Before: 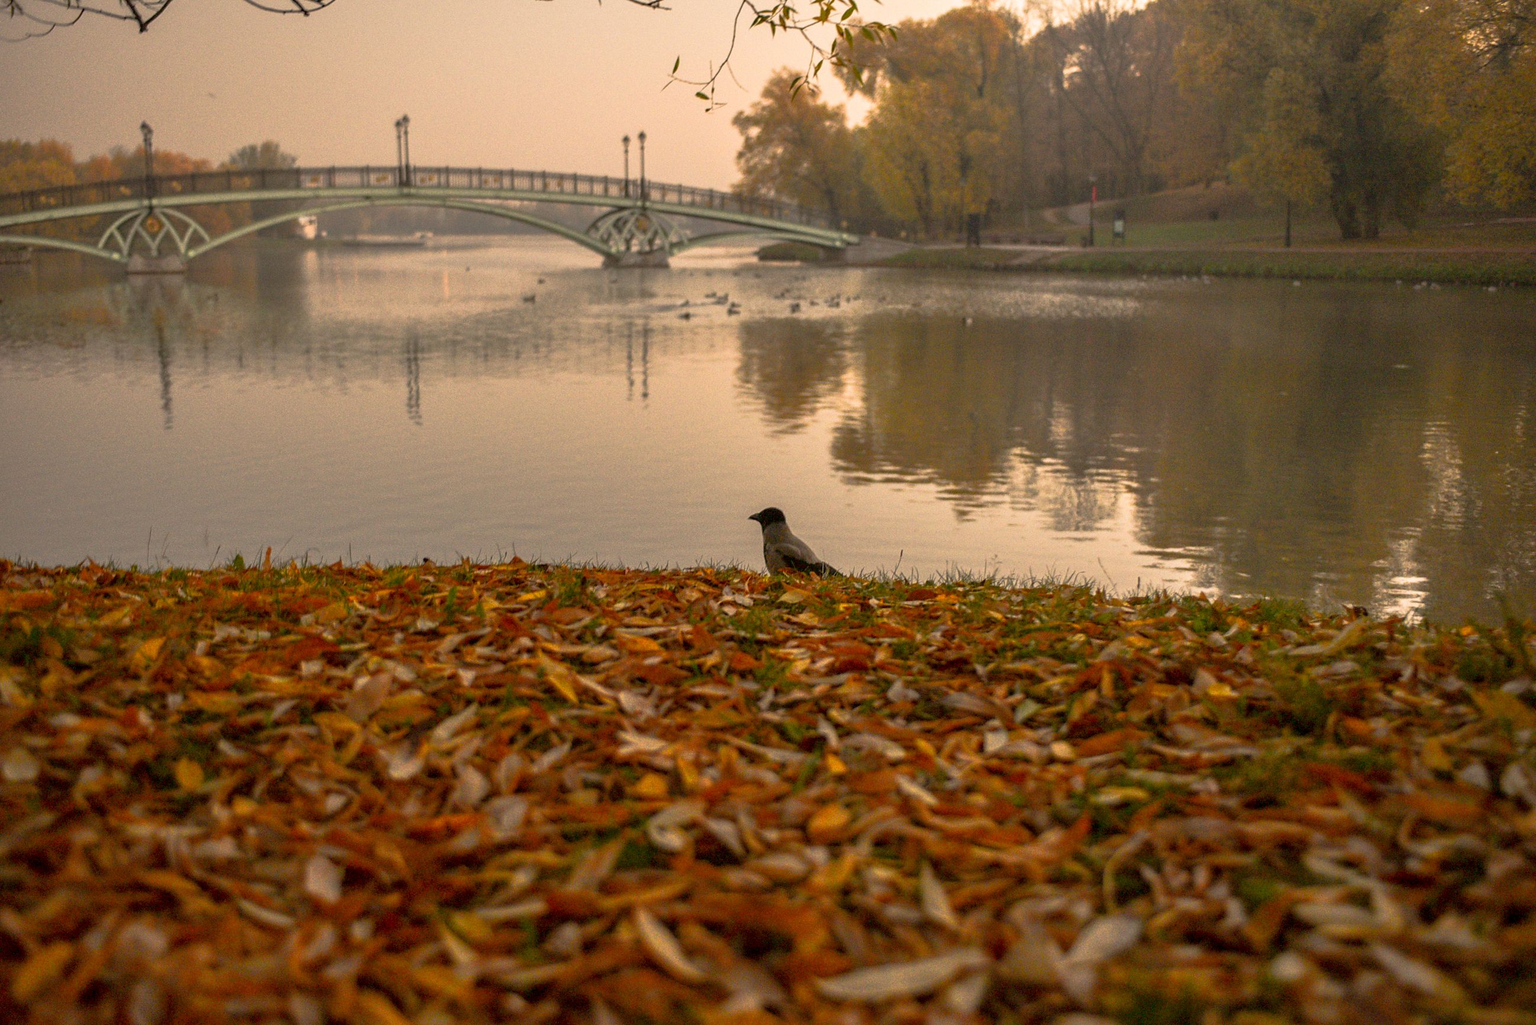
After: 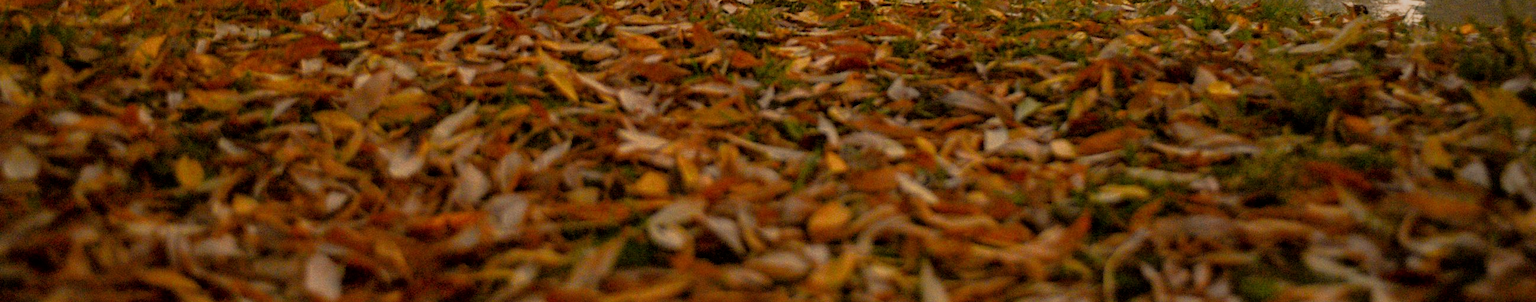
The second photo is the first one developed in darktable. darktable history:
filmic rgb: black relative exposure -7.16 EV, white relative exposure 5.38 EV, hardness 3.02
crop and rotate: top 58.764%, bottom 11.72%
